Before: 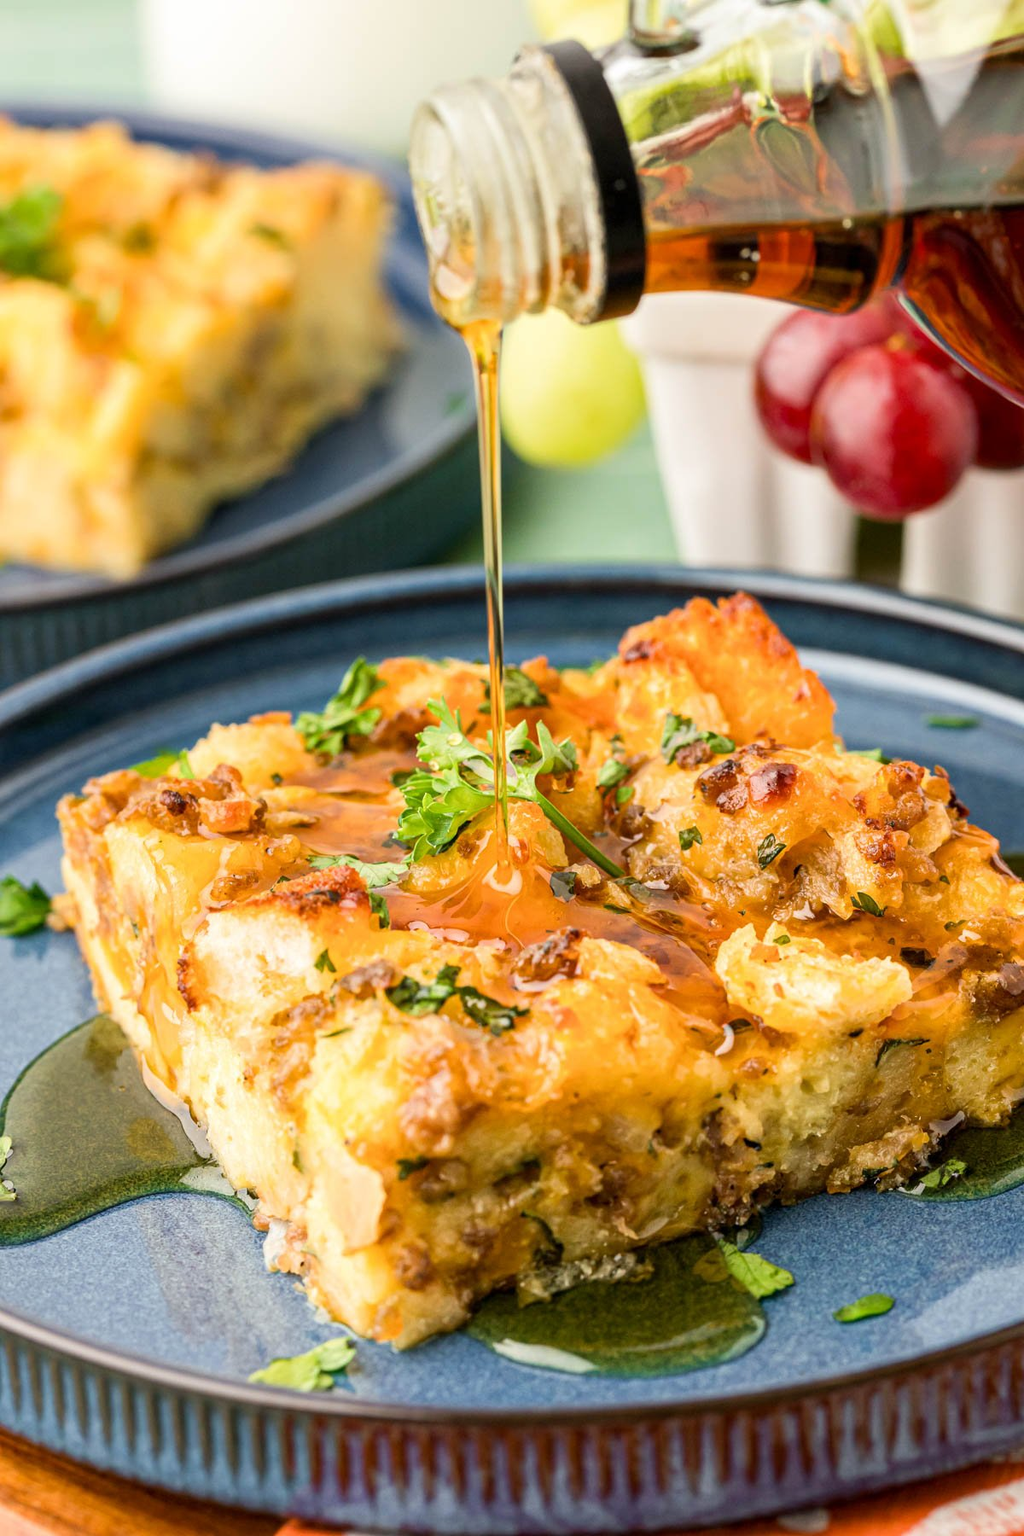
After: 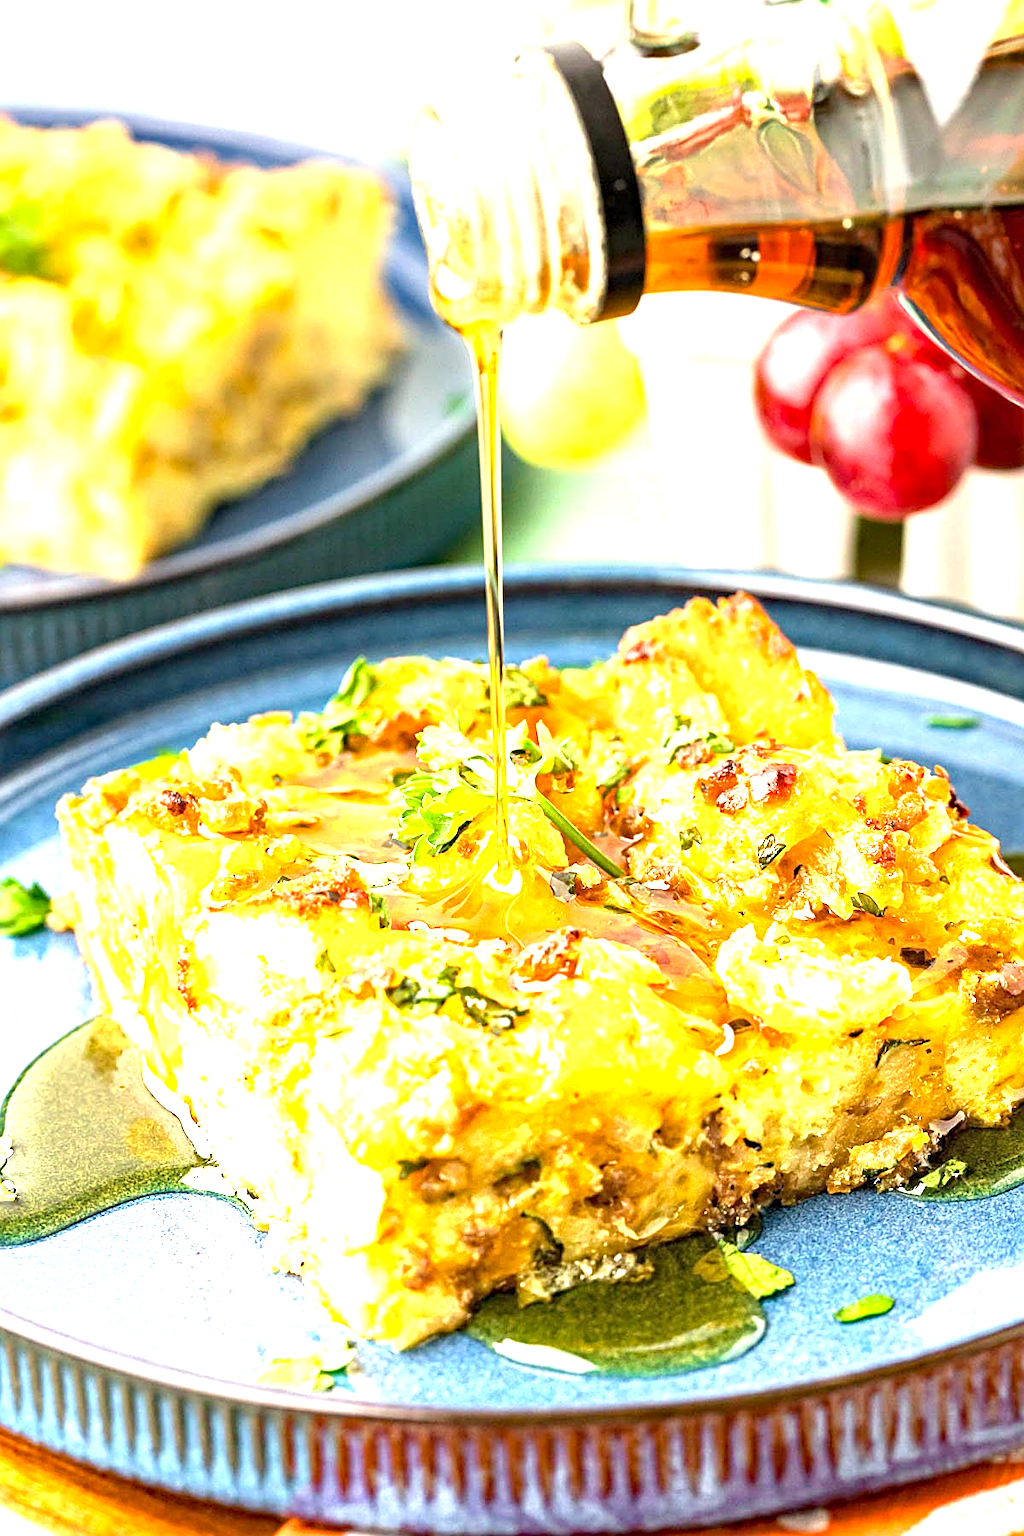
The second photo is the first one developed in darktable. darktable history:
haze removal: compatibility mode true, adaptive false
exposure: exposure 2 EV, compensate exposure bias true, compensate highlight preservation false
sharpen: on, module defaults
graduated density: on, module defaults
